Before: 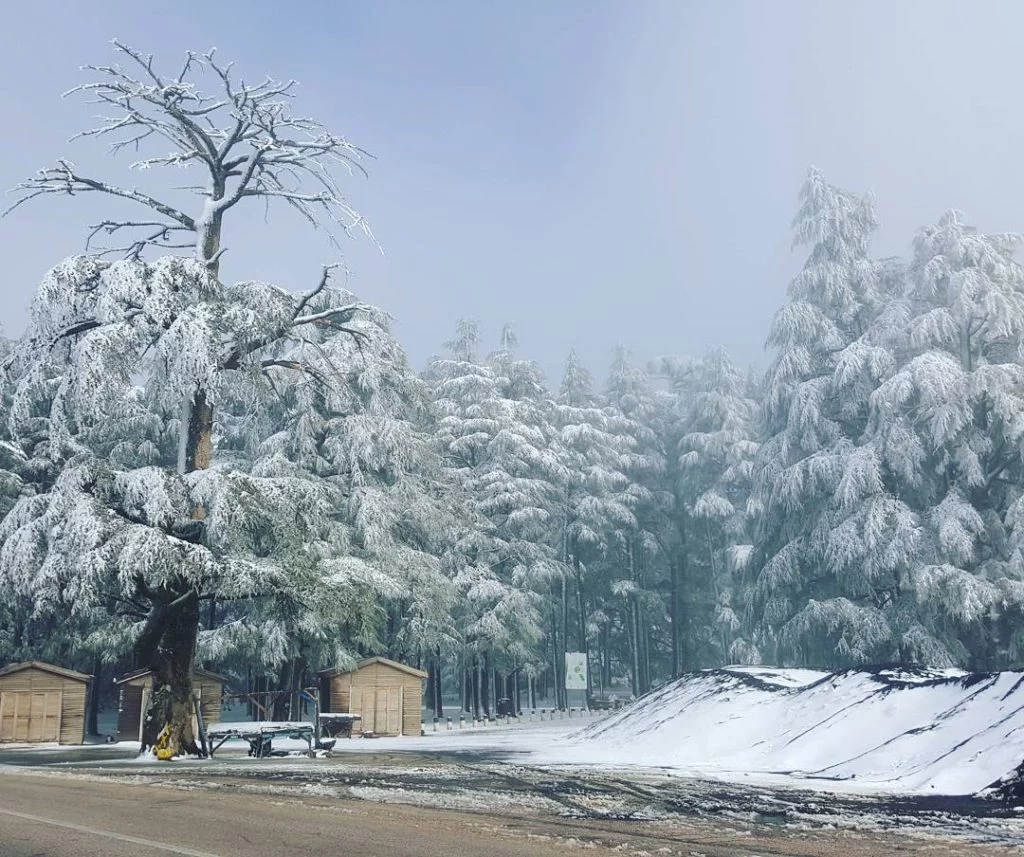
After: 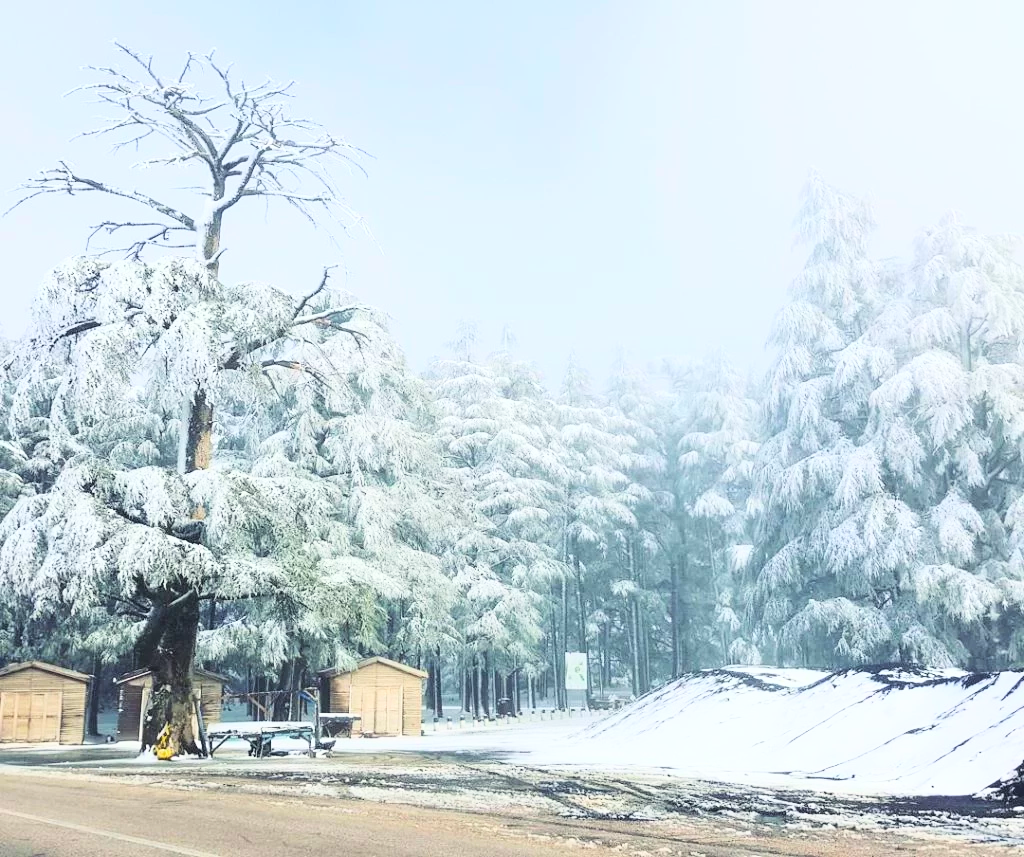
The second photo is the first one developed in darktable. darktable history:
color correction: highlights b* 3
base curve: curves: ch0 [(0, 0) (0.018, 0.026) (0.143, 0.37) (0.33, 0.731) (0.458, 0.853) (0.735, 0.965) (0.905, 0.986) (1, 1)]
